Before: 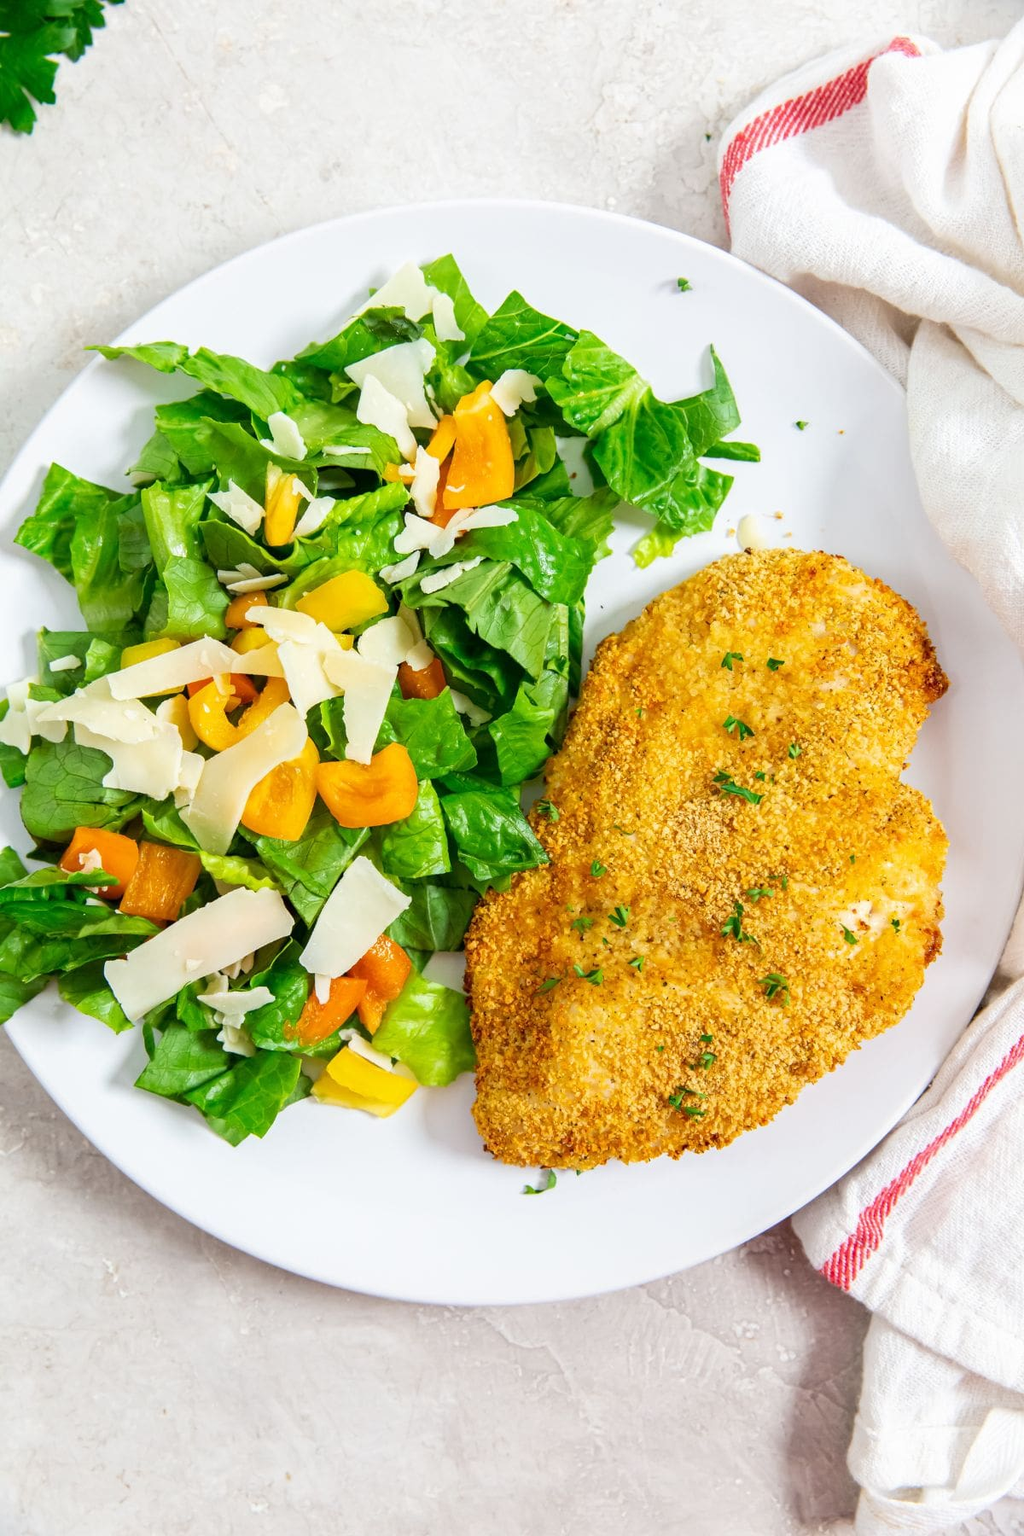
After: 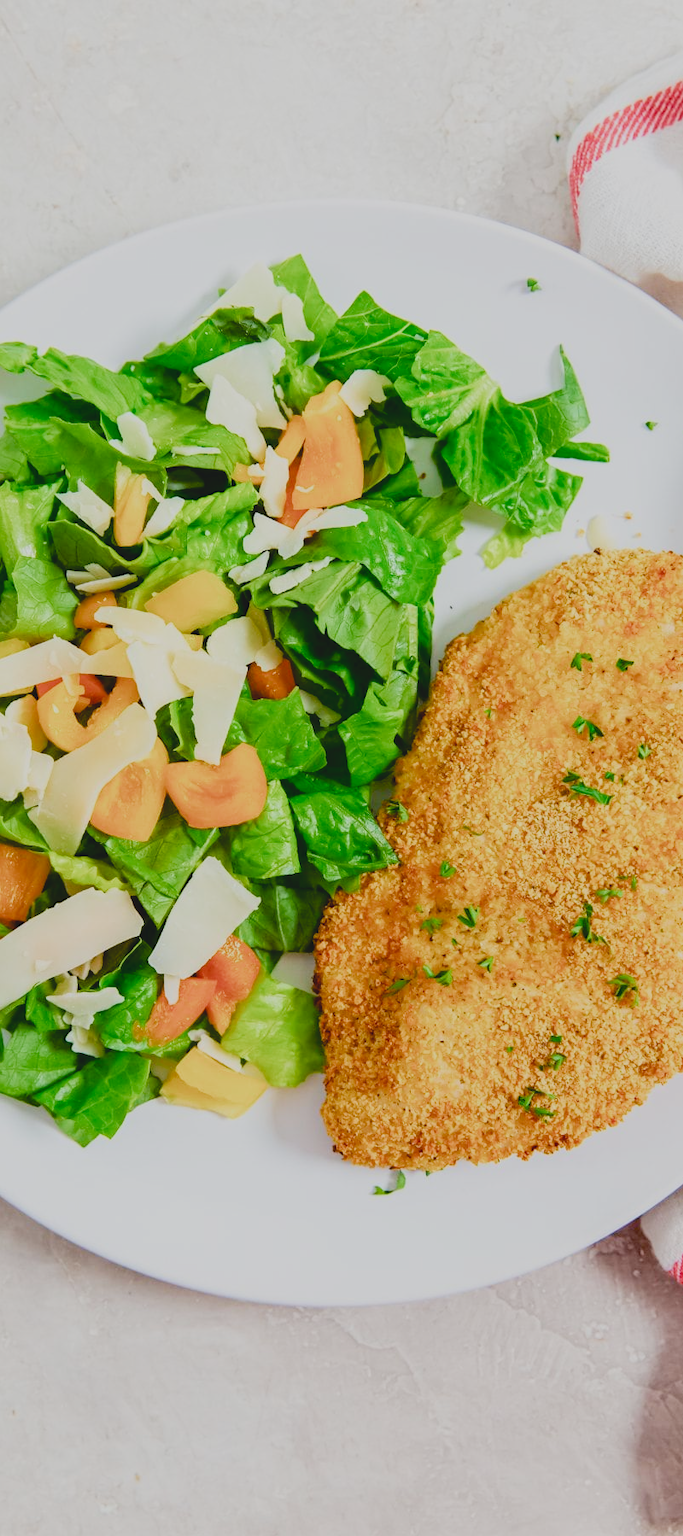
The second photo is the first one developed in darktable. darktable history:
crop and rotate: left 14.824%, right 18.391%
exposure: black level correction 0.026, exposure 0.182 EV, compensate highlight preservation false
contrast brightness saturation: contrast -0.117
filmic rgb: black relative exposure -7.65 EV, white relative exposure 4.56 EV, hardness 3.61, add noise in highlights 0.099, color science v4 (2020), type of noise poissonian
